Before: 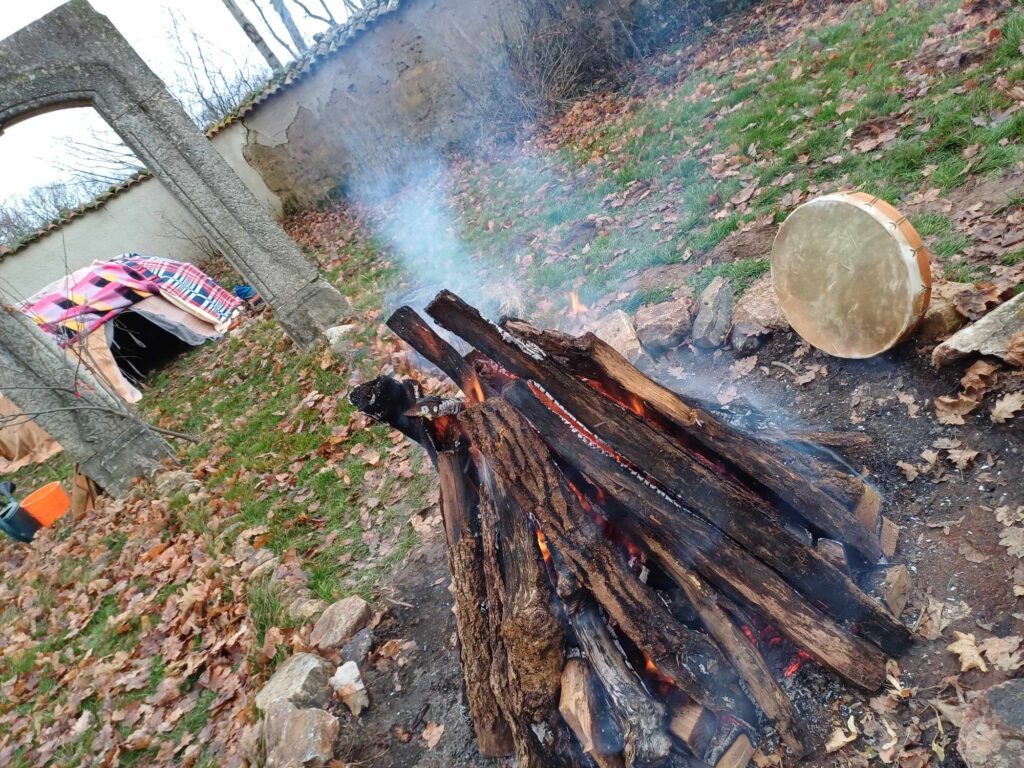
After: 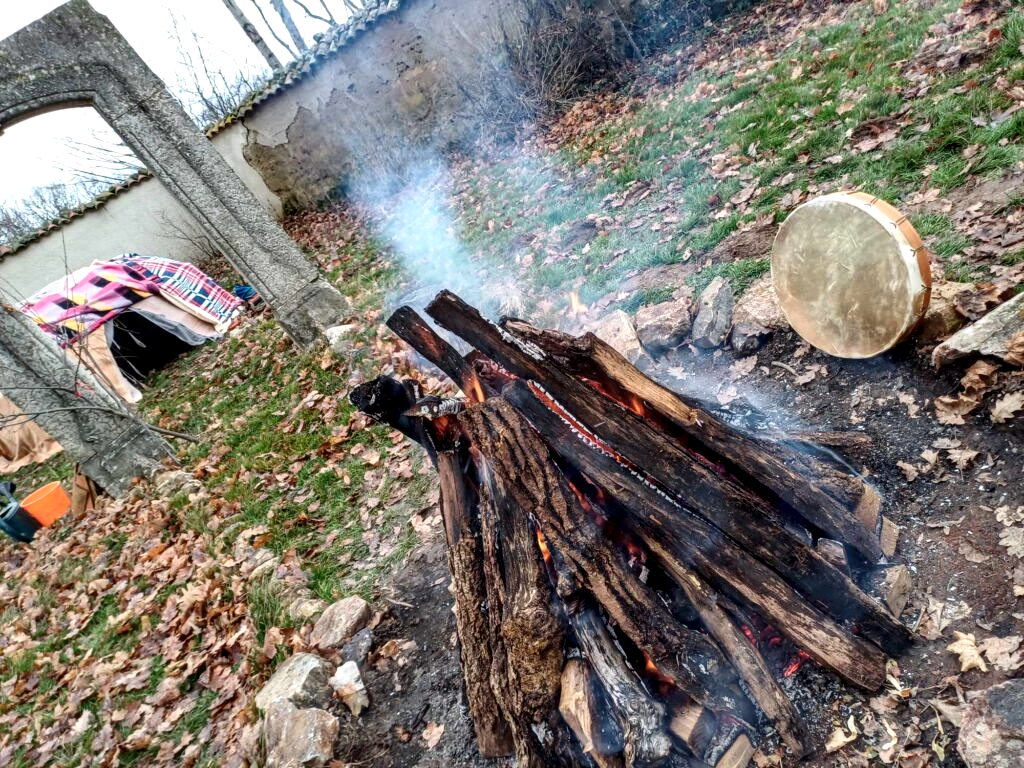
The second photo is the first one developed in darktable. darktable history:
contrast brightness saturation: contrast 0.142
local contrast: detail 150%
